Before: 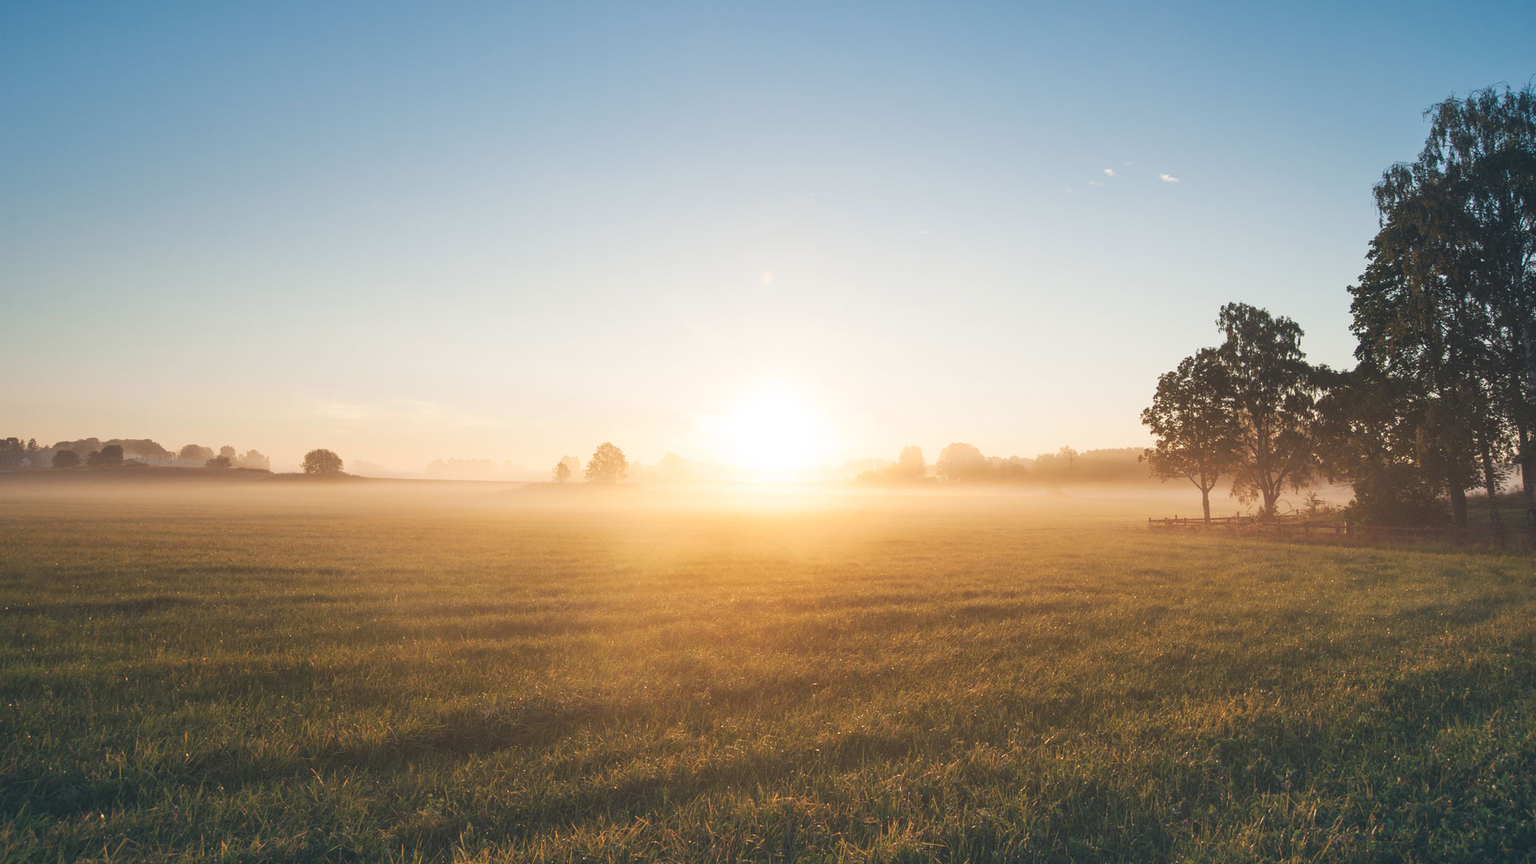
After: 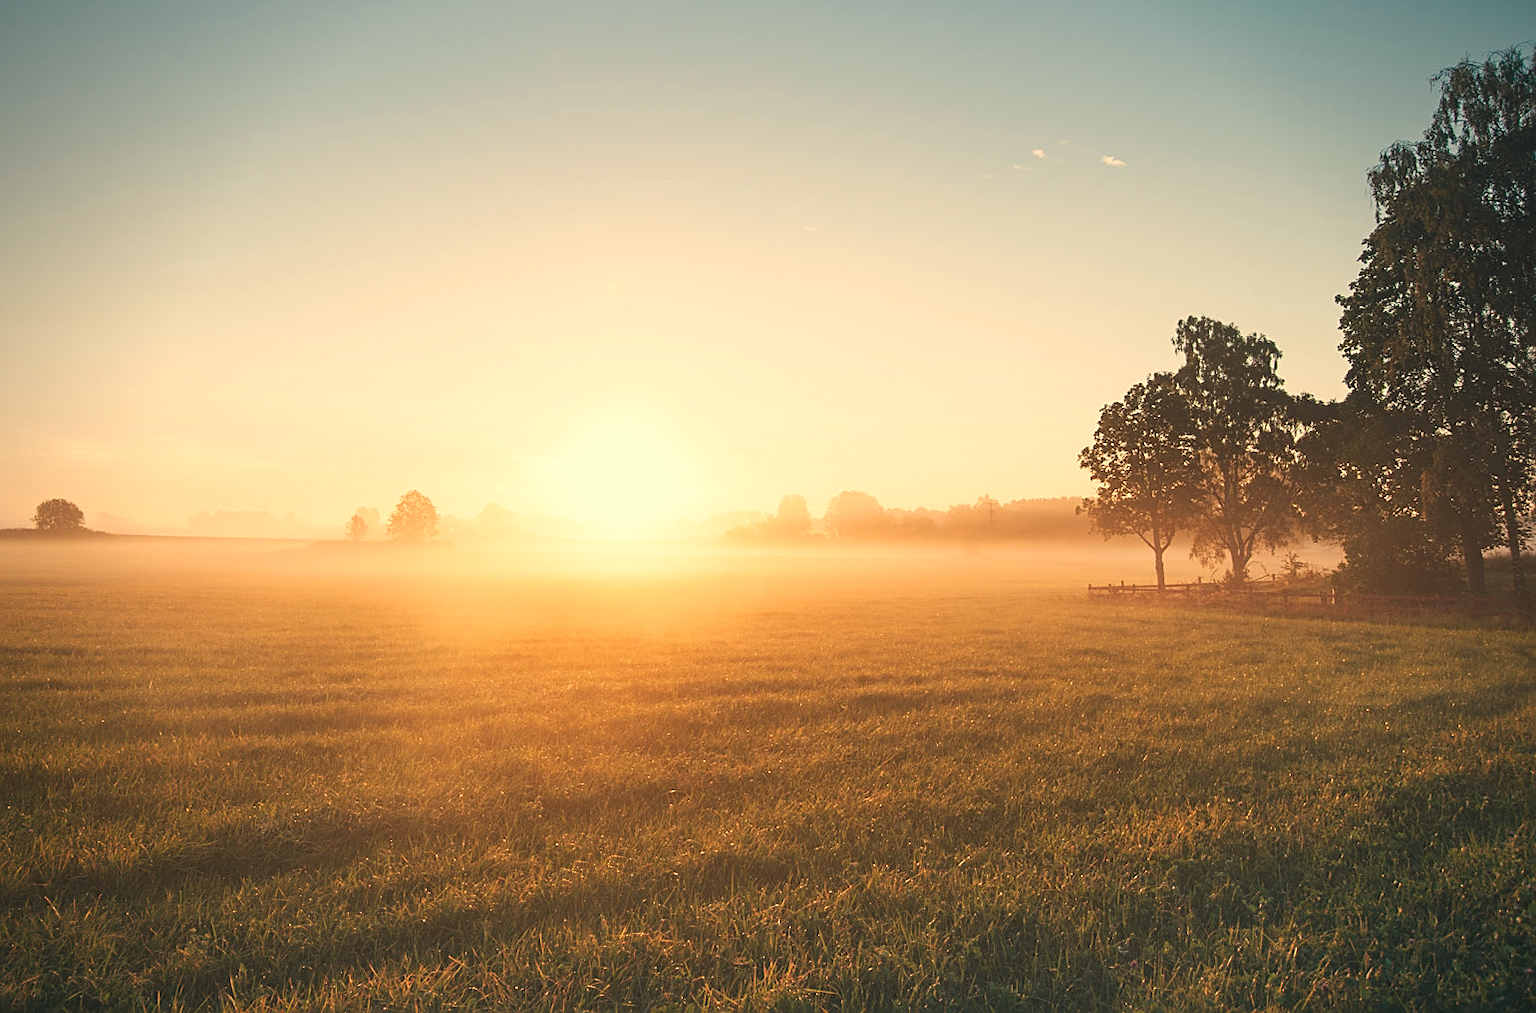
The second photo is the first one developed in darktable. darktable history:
white balance: red 1.123, blue 0.83
sharpen: on, module defaults
crop and rotate: left 17.959%, top 5.771%, right 1.742%
vignetting: saturation 0, unbound false
